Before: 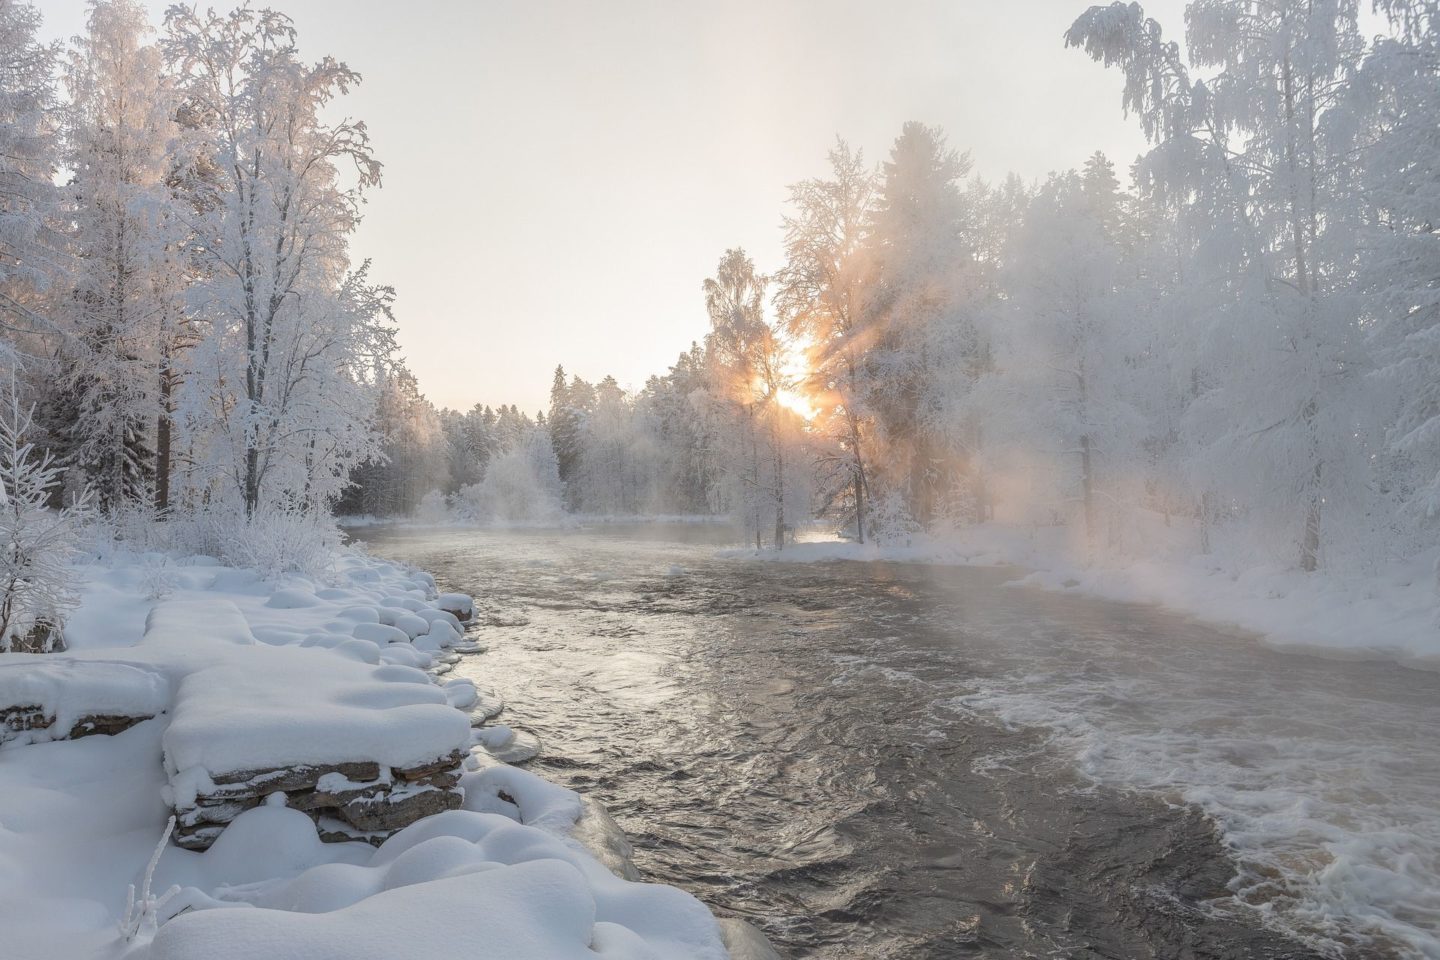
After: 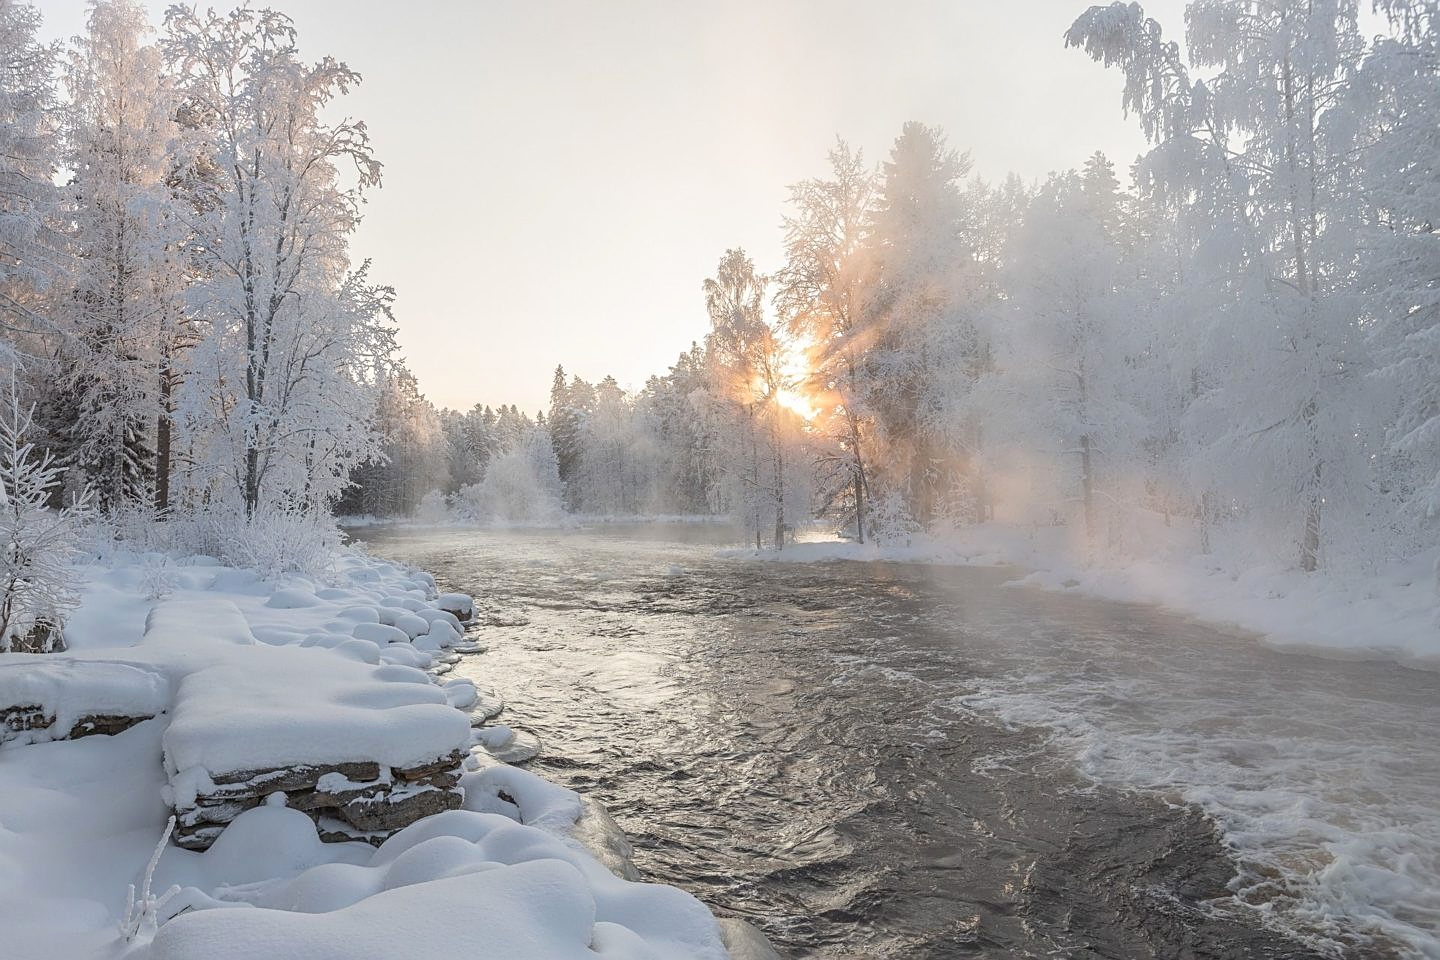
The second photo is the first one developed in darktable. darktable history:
sharpen: on, module defaults
contrast brightness saturation: contrast 0.101, brightness 0.019, saturation 0.024
